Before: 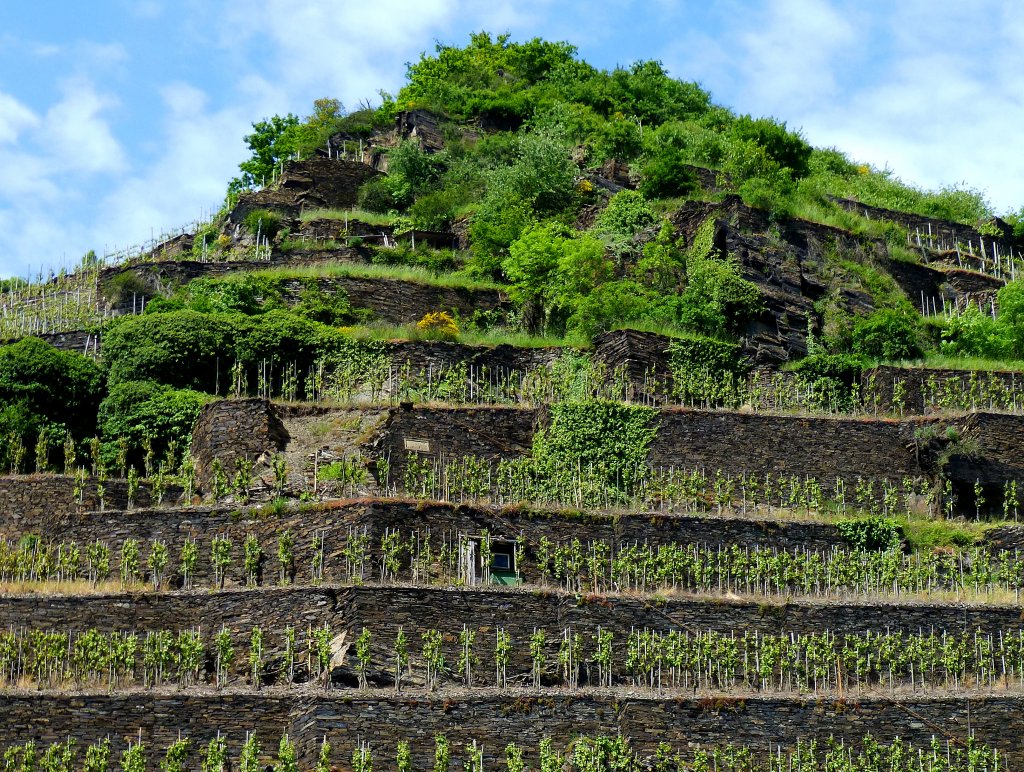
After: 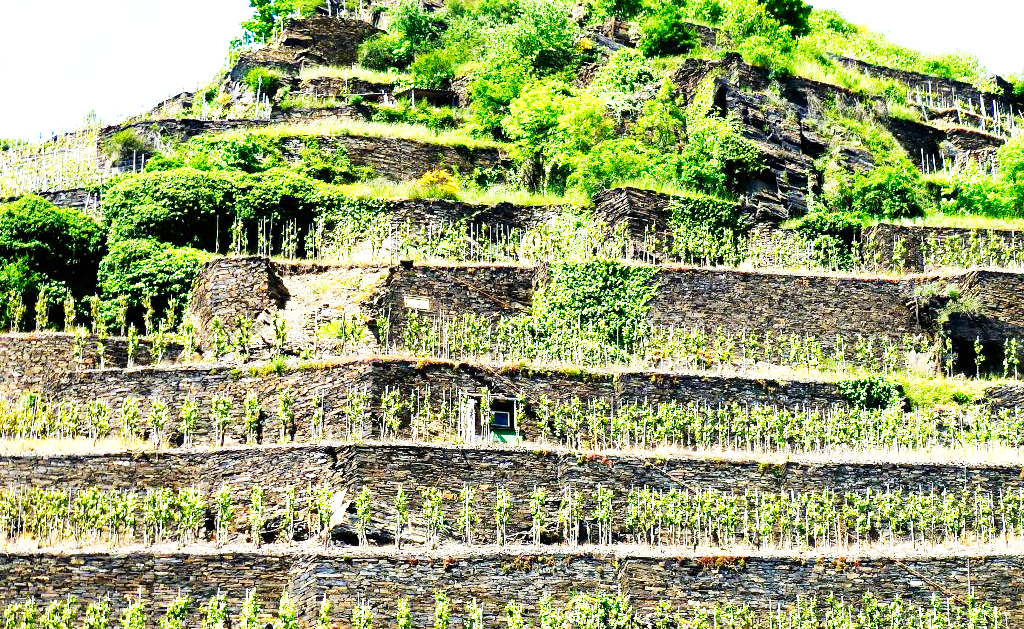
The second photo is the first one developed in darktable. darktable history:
exposure: exposure 1.205 EV, compensate highlight preservation false
crop and rotate: top 18.419%
base curve: curves: ch0 [(0, 0) (0.007, 0.004) (0.027, 0.03) (0.046, 0.07) (0.207, 0.54) (0.442, 0.872) (0.673, 0.972) (1, 1)], preserve colors none
